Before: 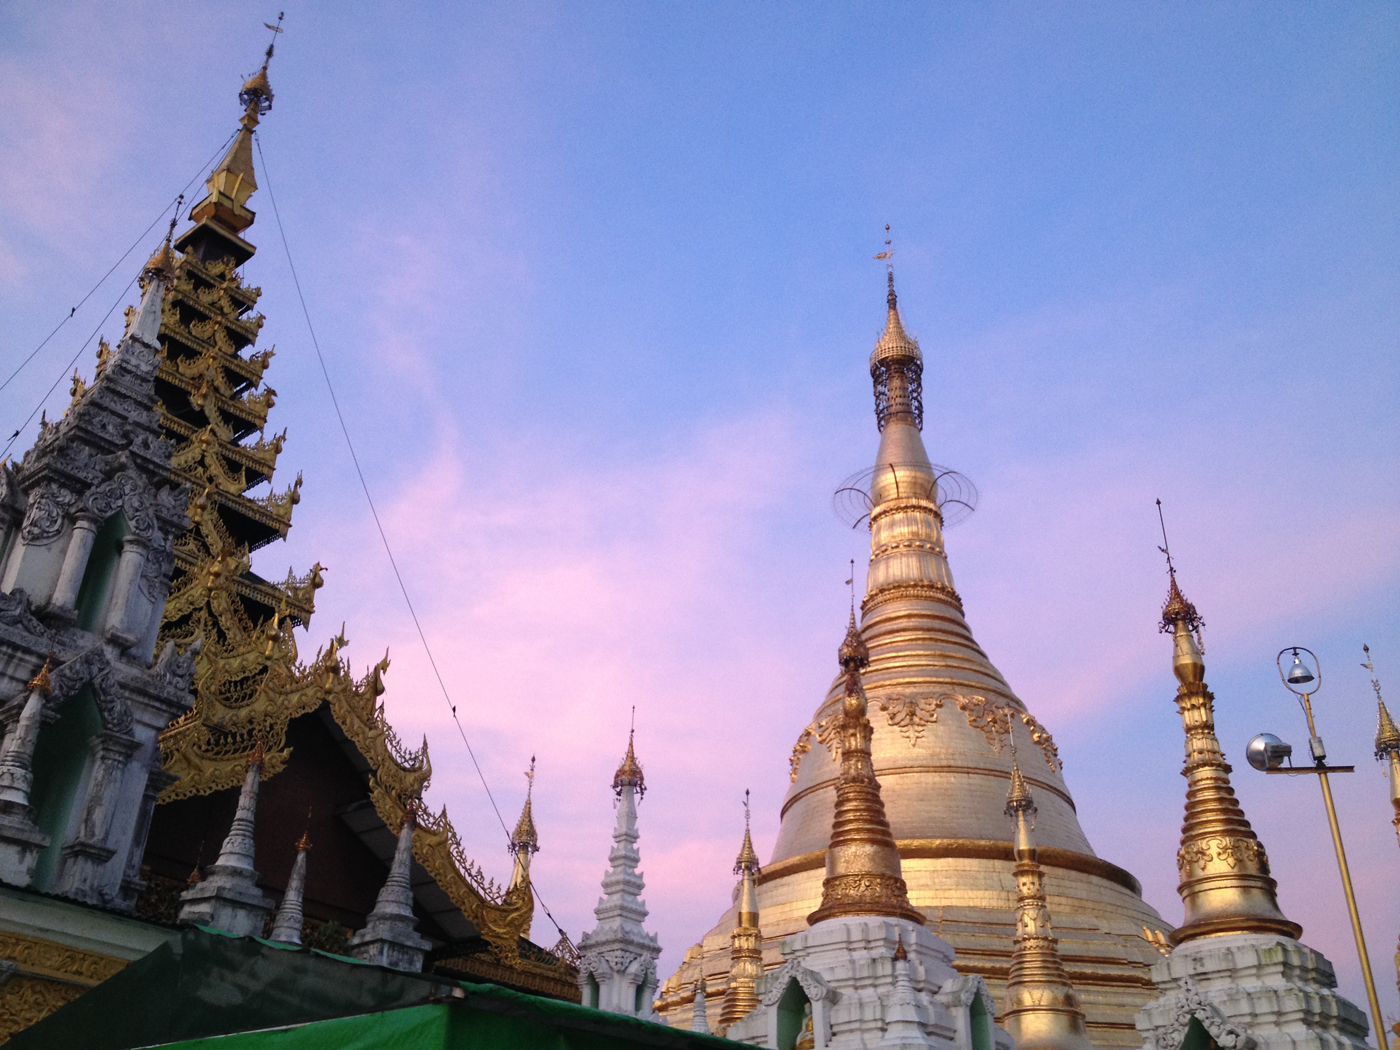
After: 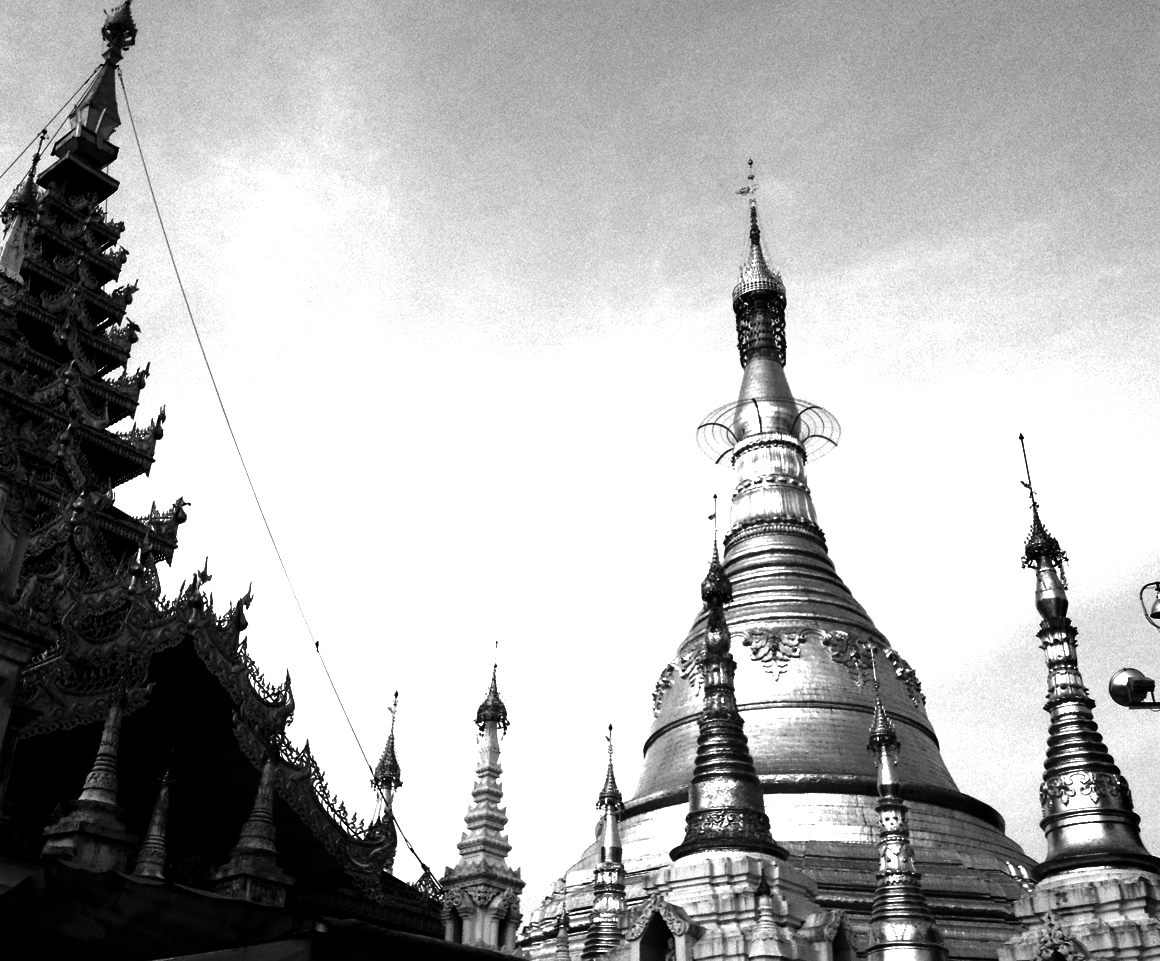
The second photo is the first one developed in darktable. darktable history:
contrast brightness saturation: contrast 0.02, brightness -1, saturation -1
exposure: black level correction 0, exposure 1.2 EV, compensate exposure bias true, compensate highlight preservation false
crop: left 9.807%, top 6.259%, right 7.334%, bottom 2.177%
